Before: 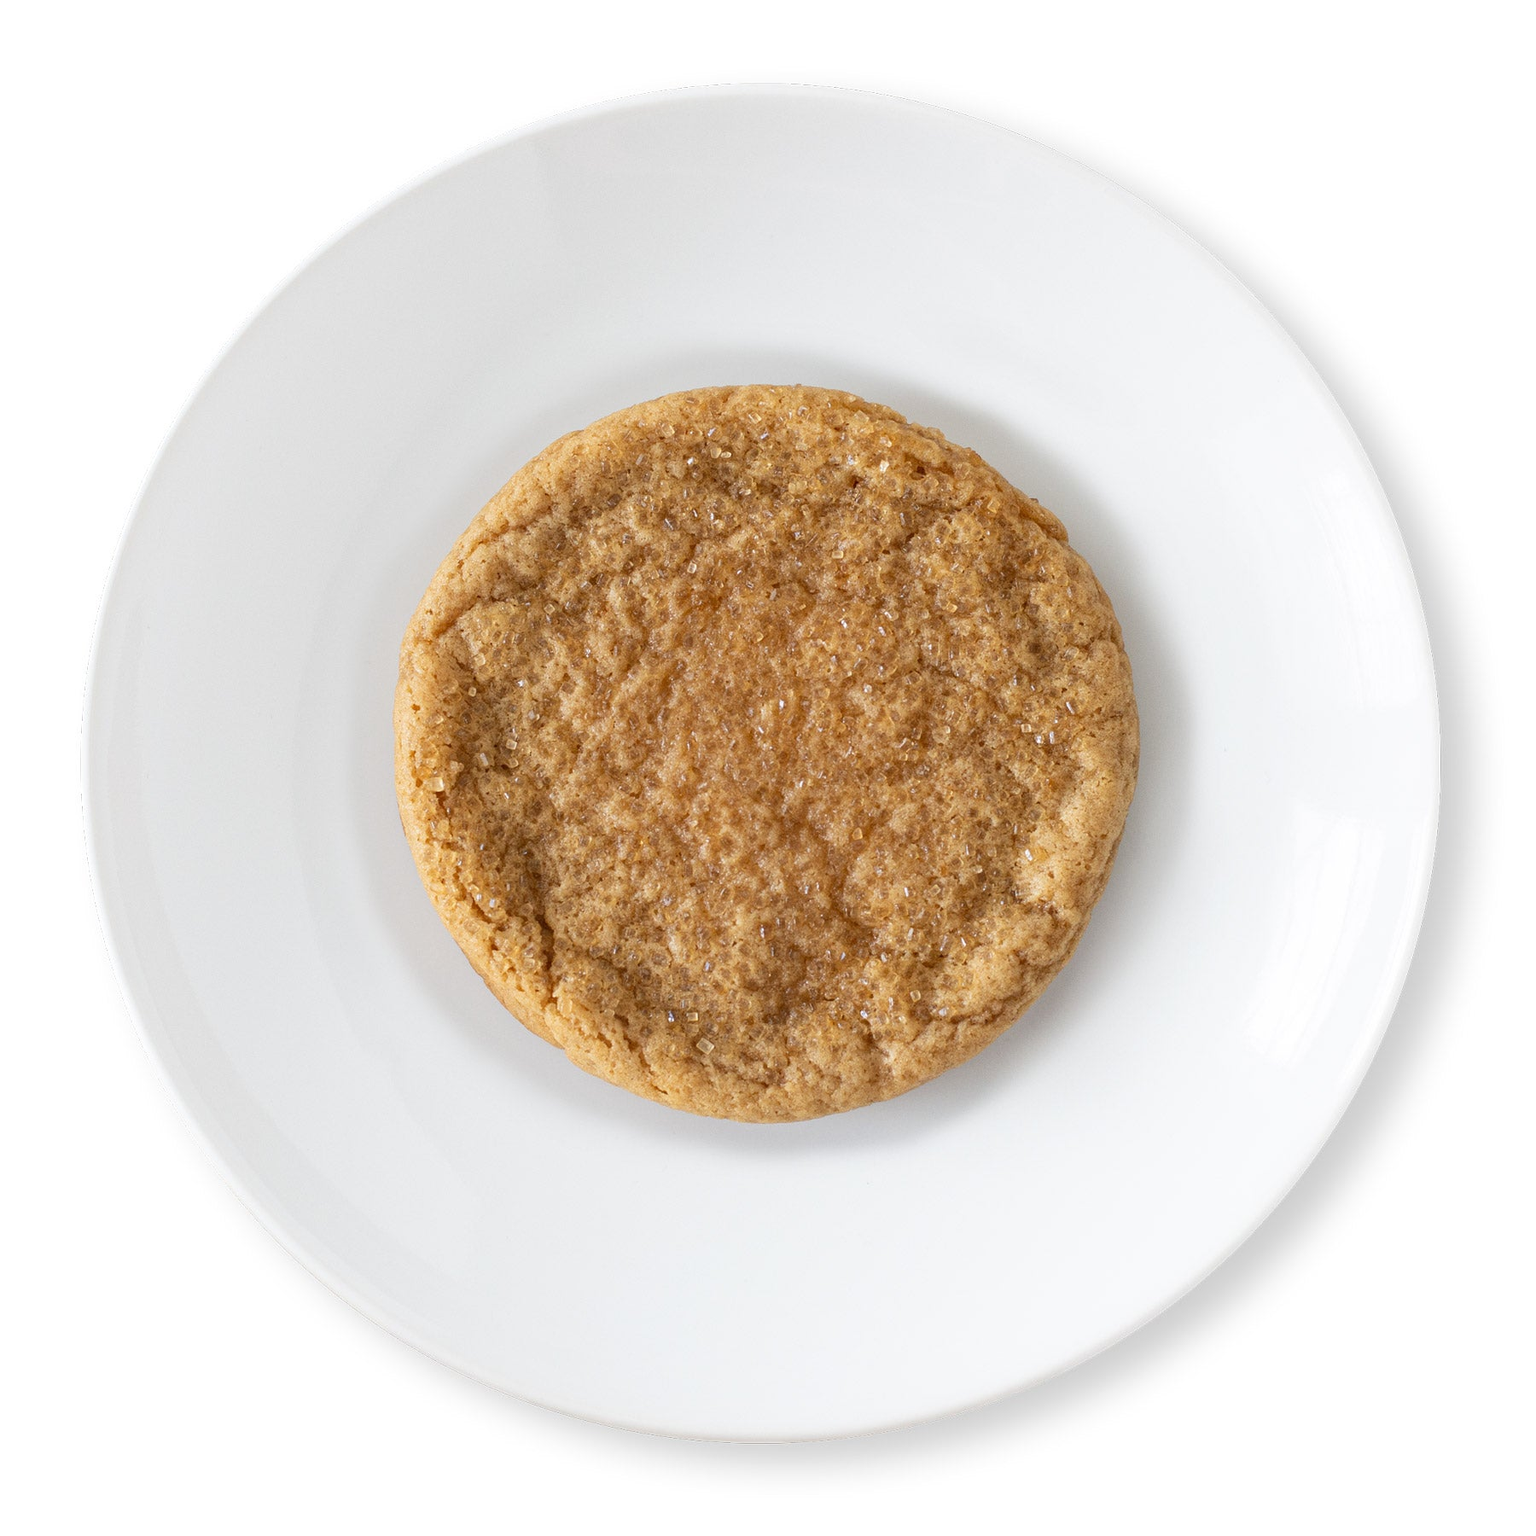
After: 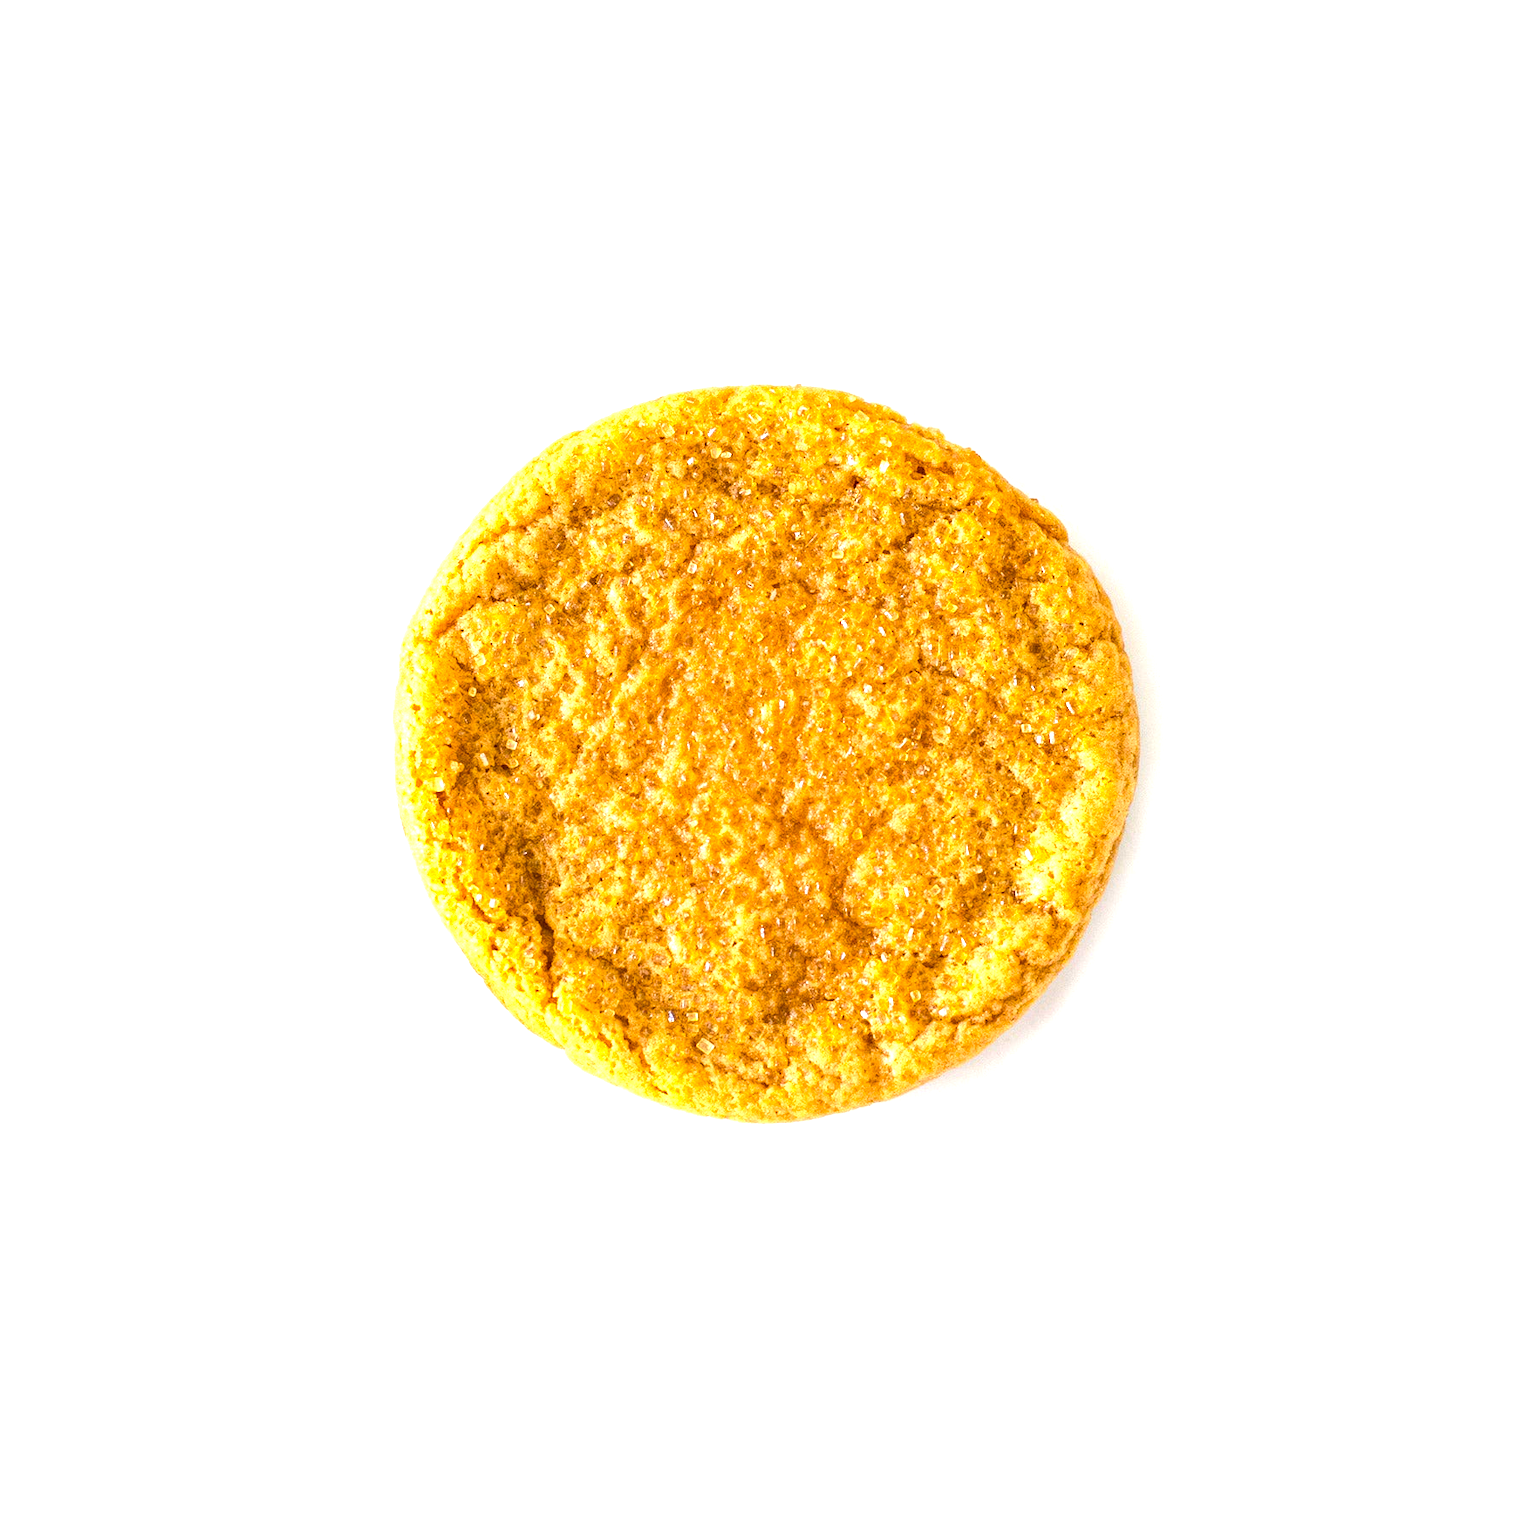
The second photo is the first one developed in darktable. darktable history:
exposure: black level correction 0, exposure 0.702 EV, compensate highlight preservation false
contrast brightness saturation: contrast 0.032, brightness 0.062, saturation 0.129
color balance rgb: shadows lift › chroma 3.162%, shadows lift › hue 280.22°, global offset › luminance 0.76%, perceptual saturation grading › global saturation 36.661%, perceptual saturation grading › shadows 34.7%, perceptual brilliance grading › highlights 18.115%, perceptual brilliance grading › mid-tones 31.461%, perceptual brilliance grading › shadows -30.595%
